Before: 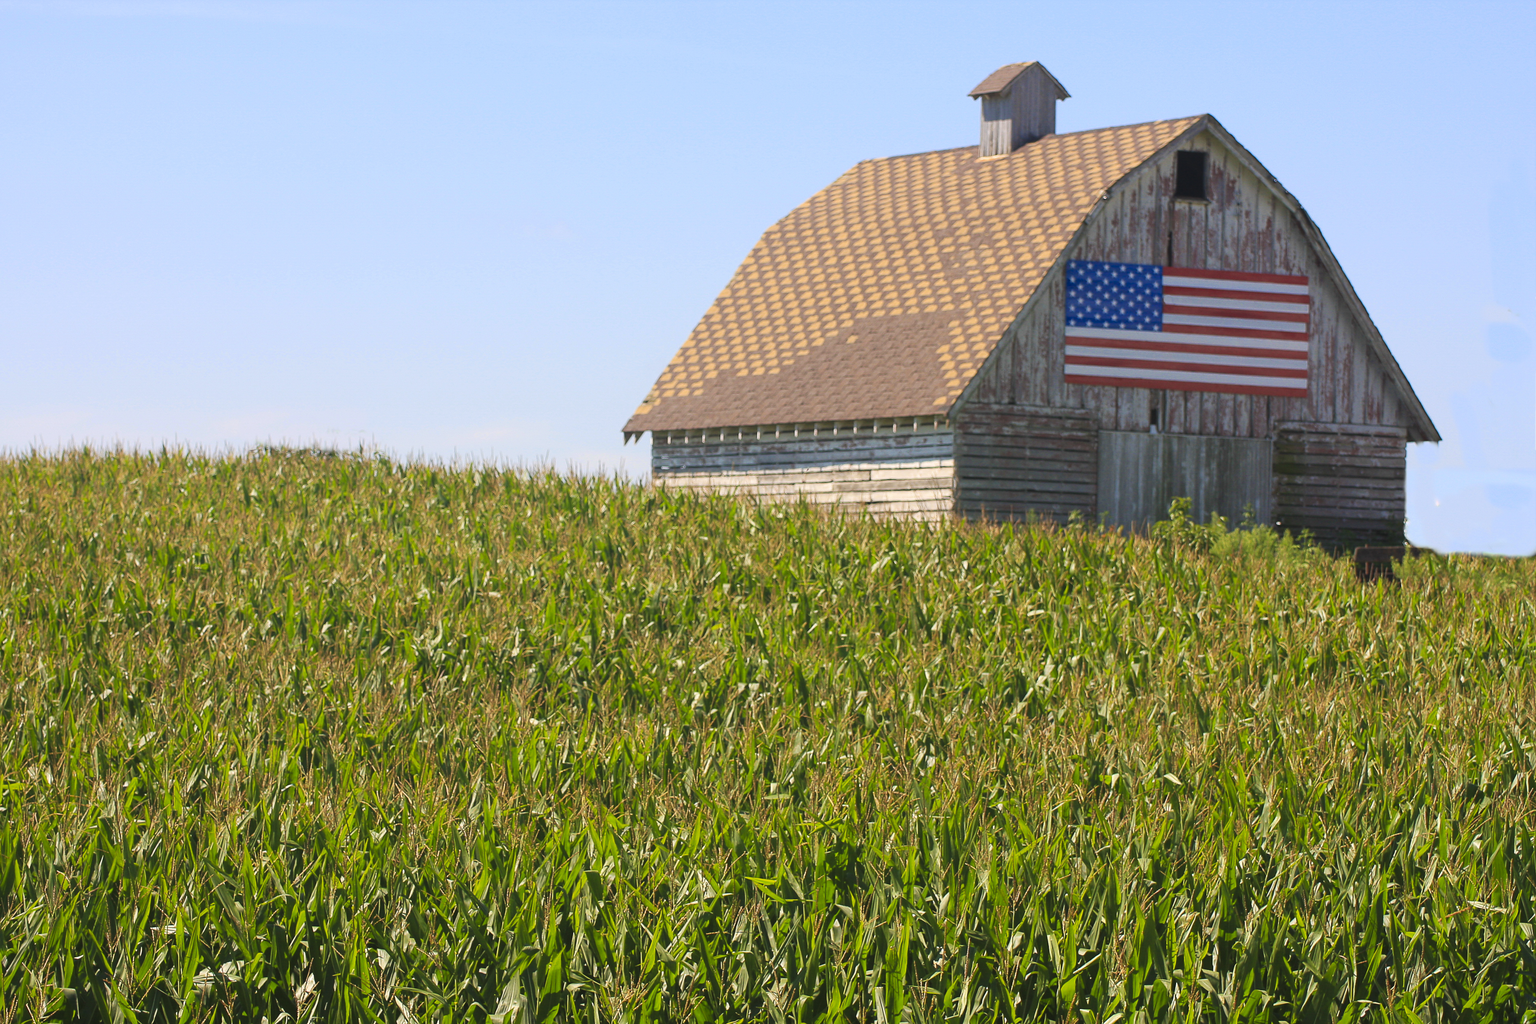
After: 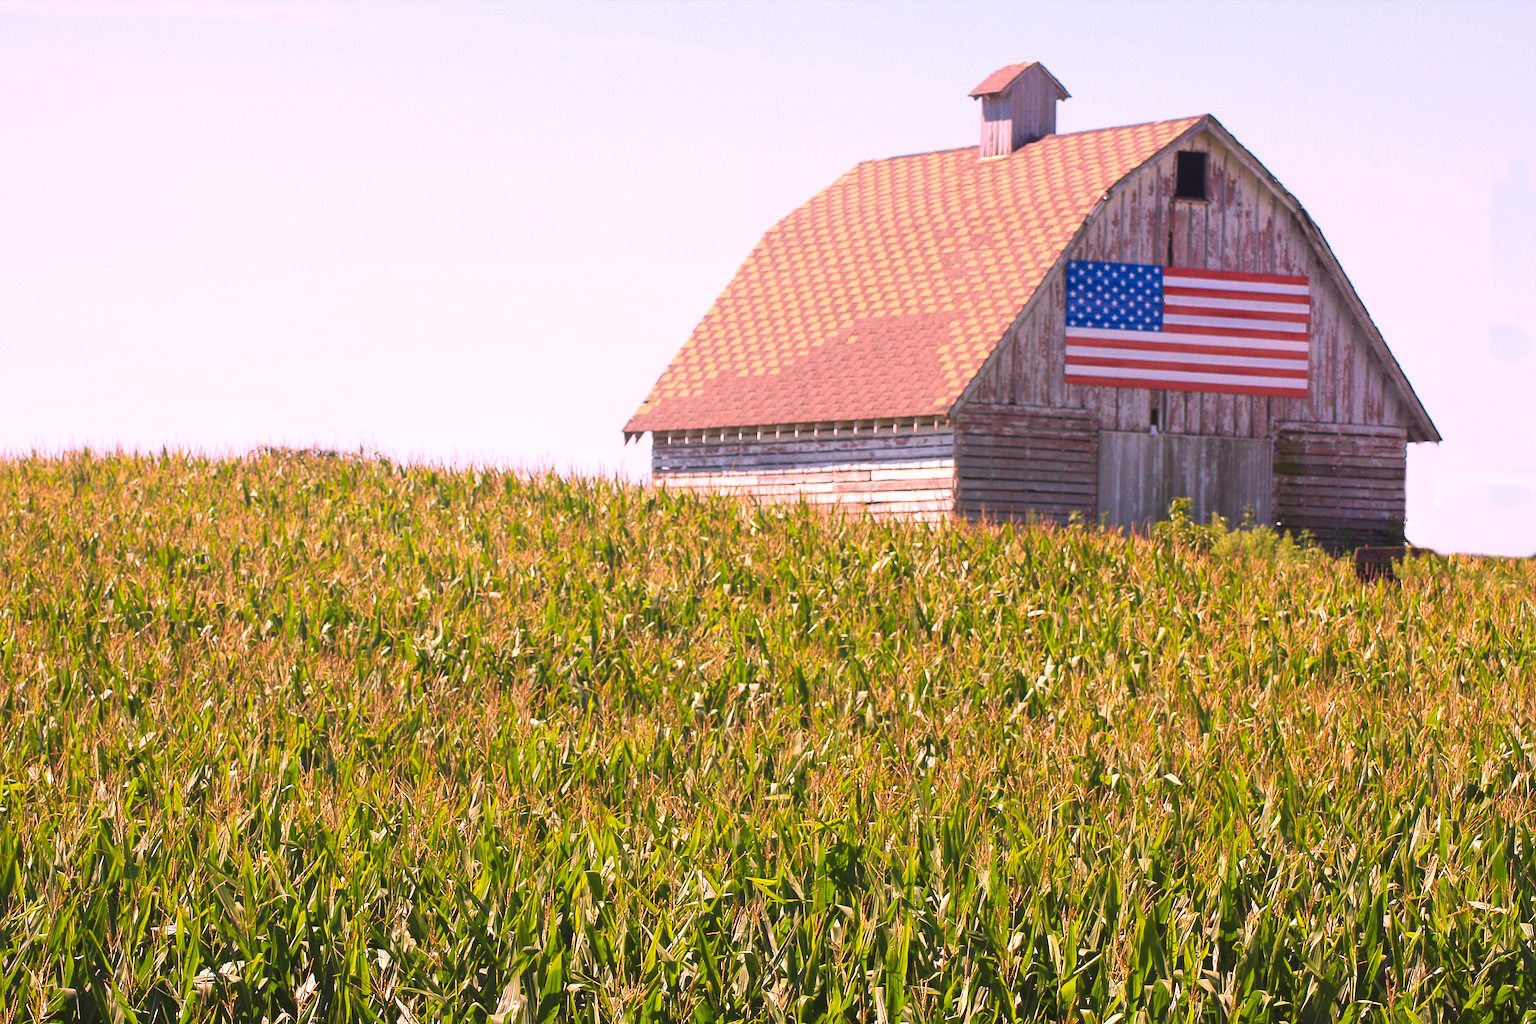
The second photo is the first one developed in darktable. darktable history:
exposure: black level correction 0, exposure 0.3 EV, compensate highlight preservation false
white balance: red 1.188, blue 1.11
tone equalizer: on, module defaults
